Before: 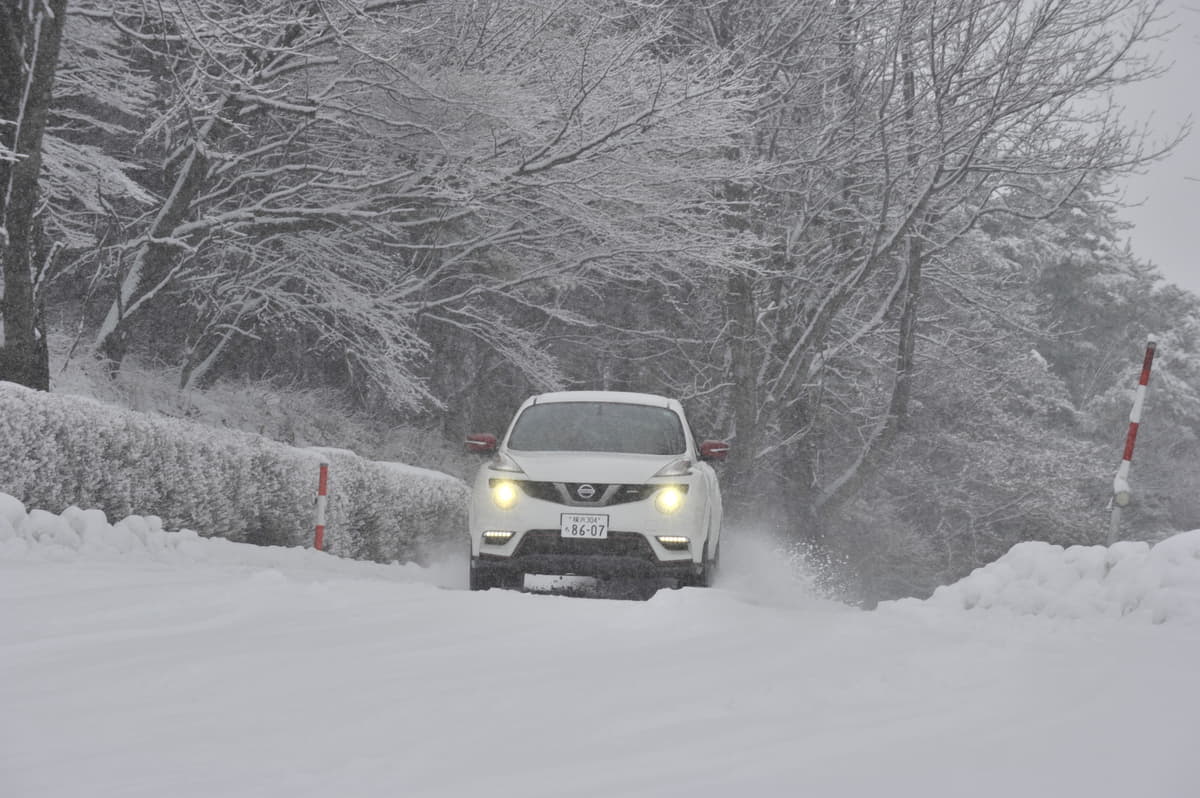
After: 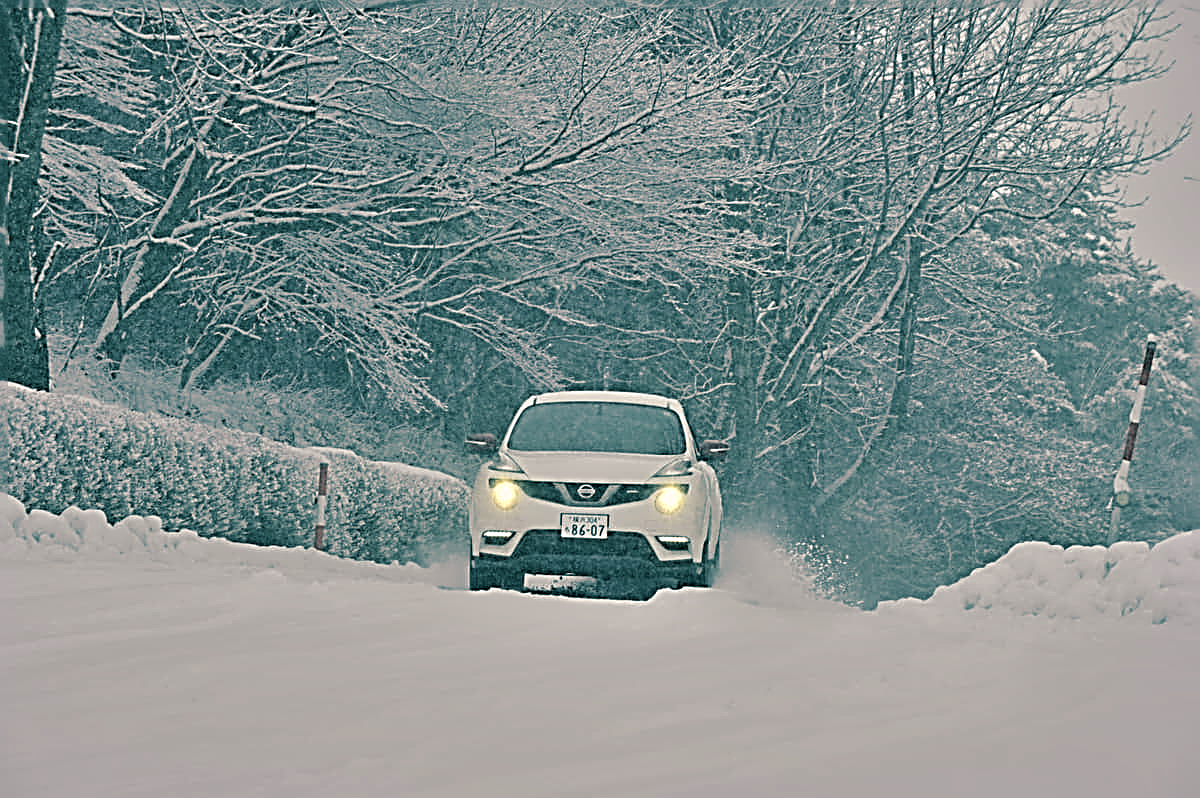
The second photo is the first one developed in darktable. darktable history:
shadows and highlights: shadows 52.42, soften with gaussian
color balance rgb: shadows lift › chroma 3%, shadows lift › hue 240.84°, highlights gain › chroma 3%, highlights gain › hue 73.2°, global offset › luminance -0.5%, perceptual saturation grading › global saturation 20%, perceptual saturation grading › highlights -25%, perceptual saturation grading › shadows 50%, global vibrance 25.26%
color zones: curves: ch0 [(0.25, 0.5) (0.636, 0.25) (0.75, 0.5)]
sharpen: radius 3.158, amount 1.731
split-toning: shadows › hue 186.43°, highlights › hue 49.29°, compress 30.29%
